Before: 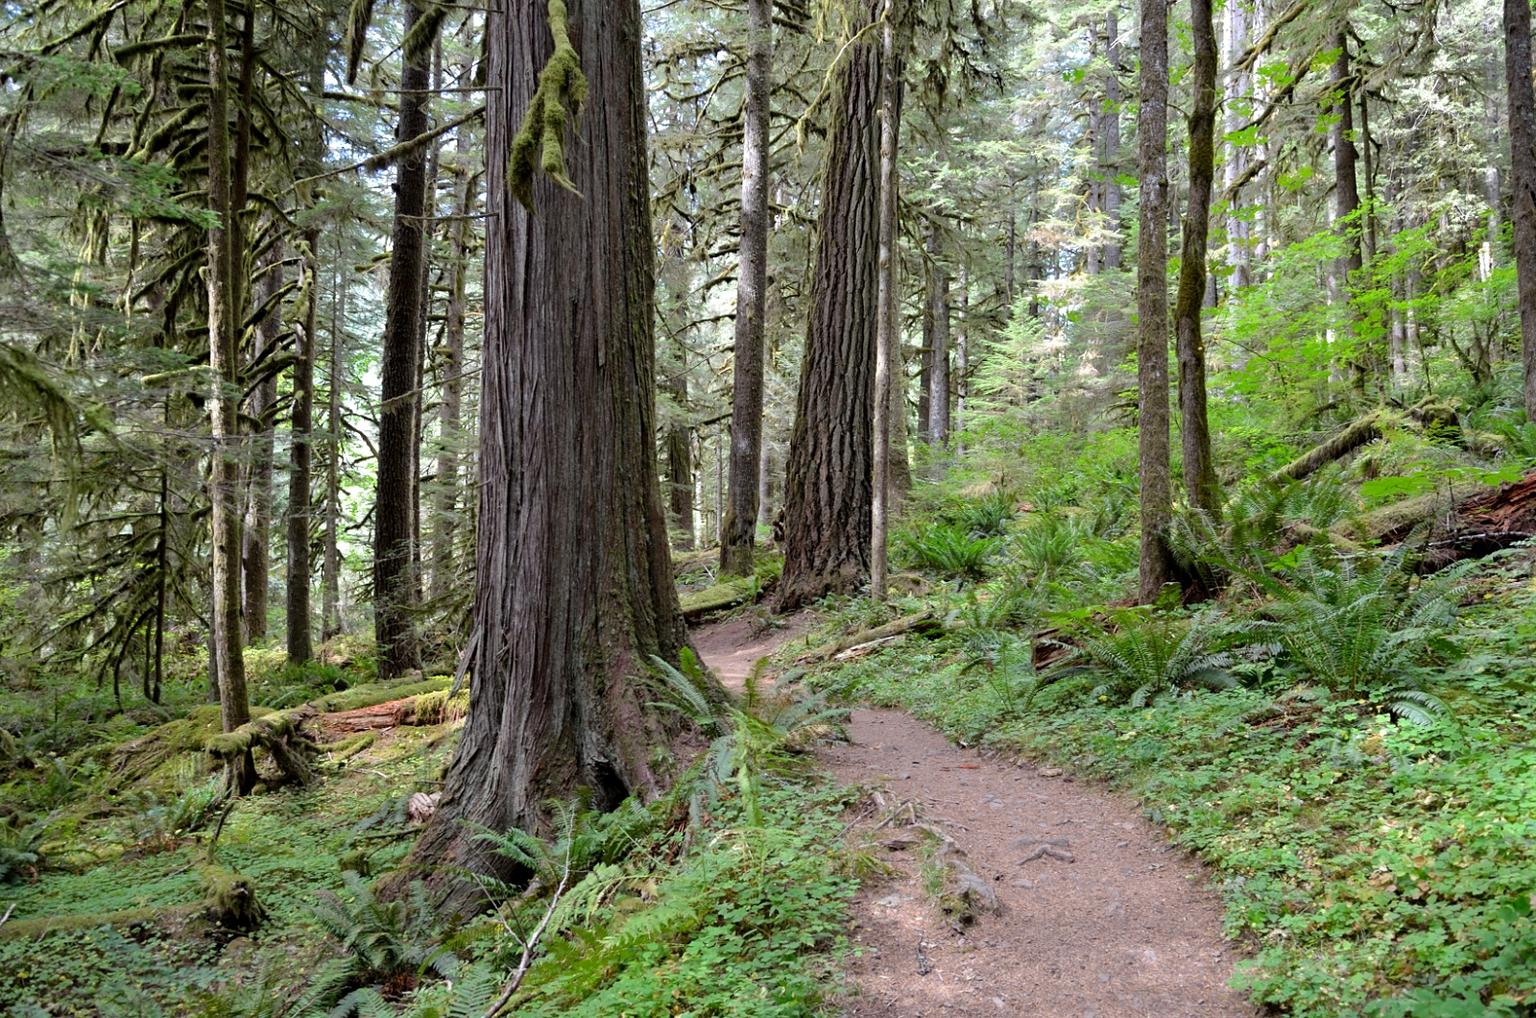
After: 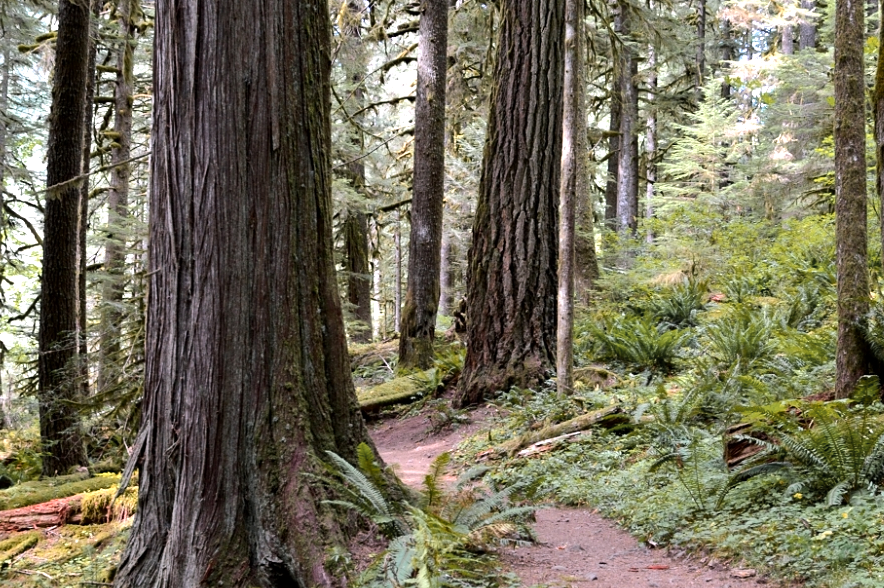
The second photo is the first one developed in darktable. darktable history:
color zones: curves: ch1 [(0.263, 0.53) (0.376, 0.287) (0.487, 0.512) (0.748, 0.547) (1, 0.513)]; ch2 [(0.262, 0.45) (0.751, 0.477)]
tone equalizer: -8 EV -0.43 EV, -7 EV -0.386 EV, -6 EV -0.312 EV, -5 EV -0.258 EV, -3 EV 0.188 EV, -2 EV 0.342 EV, -1 EV 0.371 EV, +0 EV 0.435 EV, edges refinement/feathering 500, mask exposure compensation -1.57 EV, preserve details no
crop and rotate: left 21.984%, top 21.863%, right 22.705%, bottom 22.592%
contrast brightness saturation: contrast 0.076, saturation 0.022
color balance rgb: highlights gain › chroma 1.437%, highlights gain › hue 307.6°, perceptual saturation grading › global saturation 0.669%, perceptual saturation grading › mid-tones 11.501%
